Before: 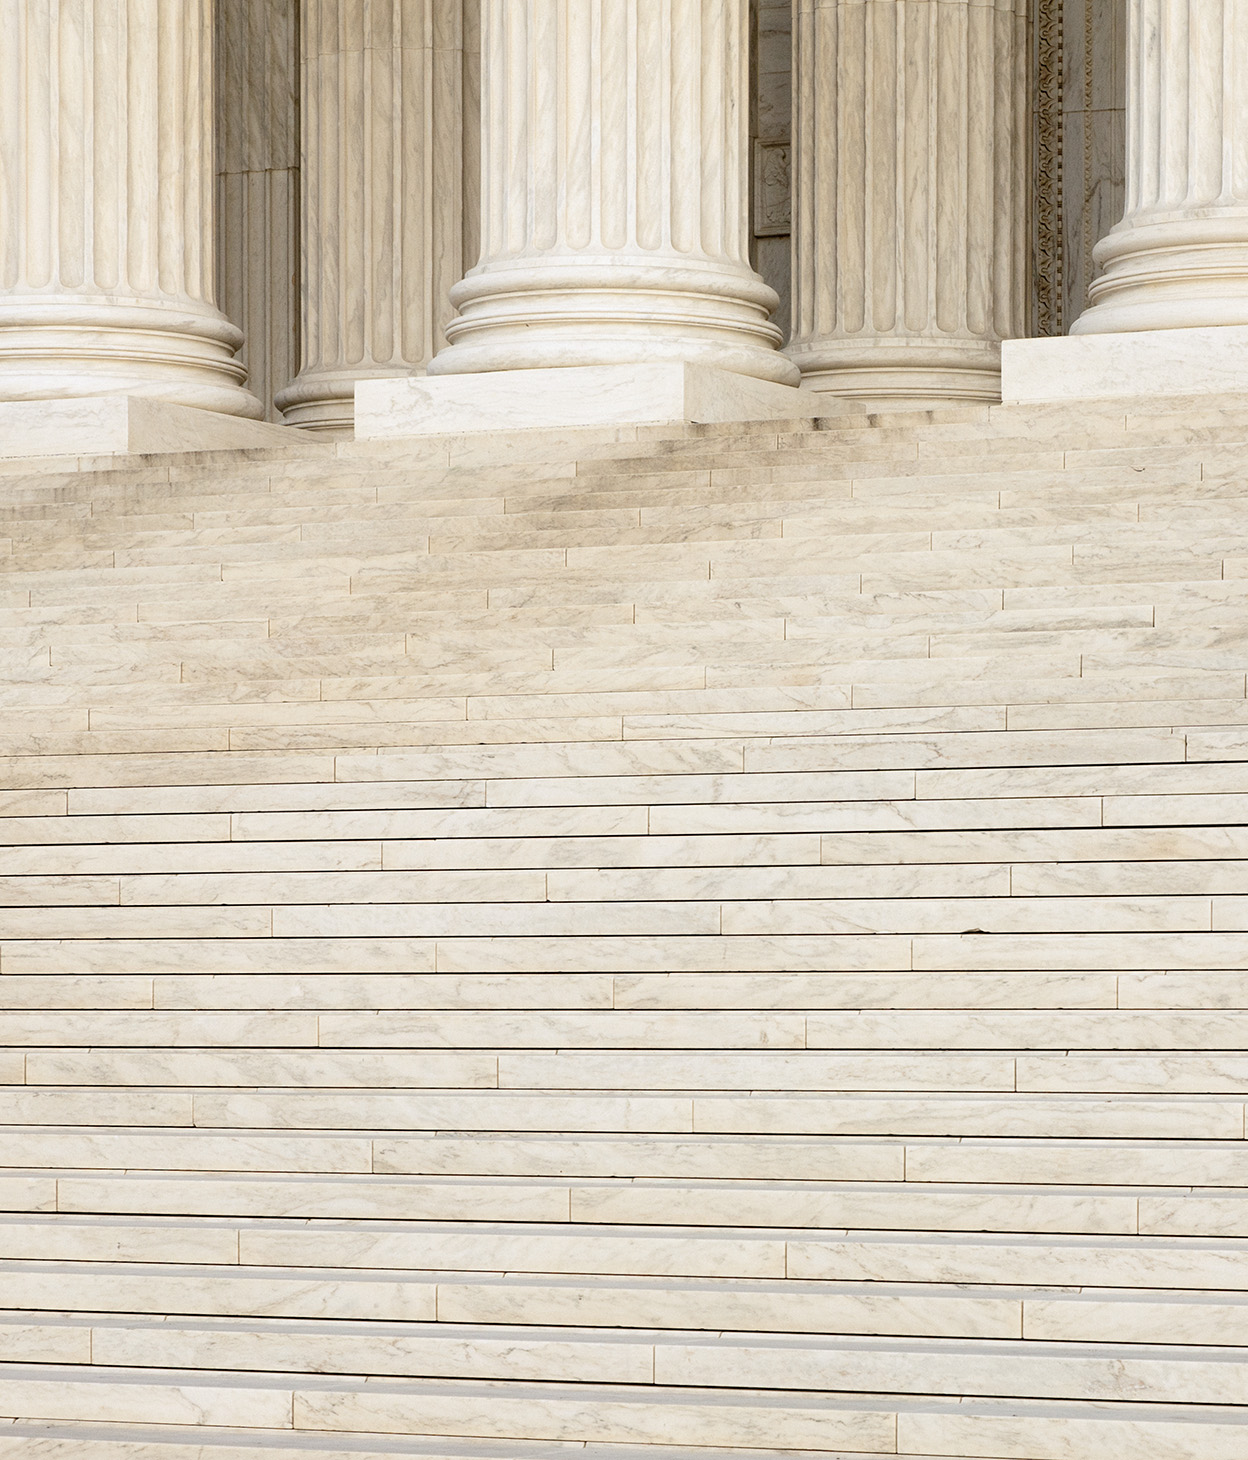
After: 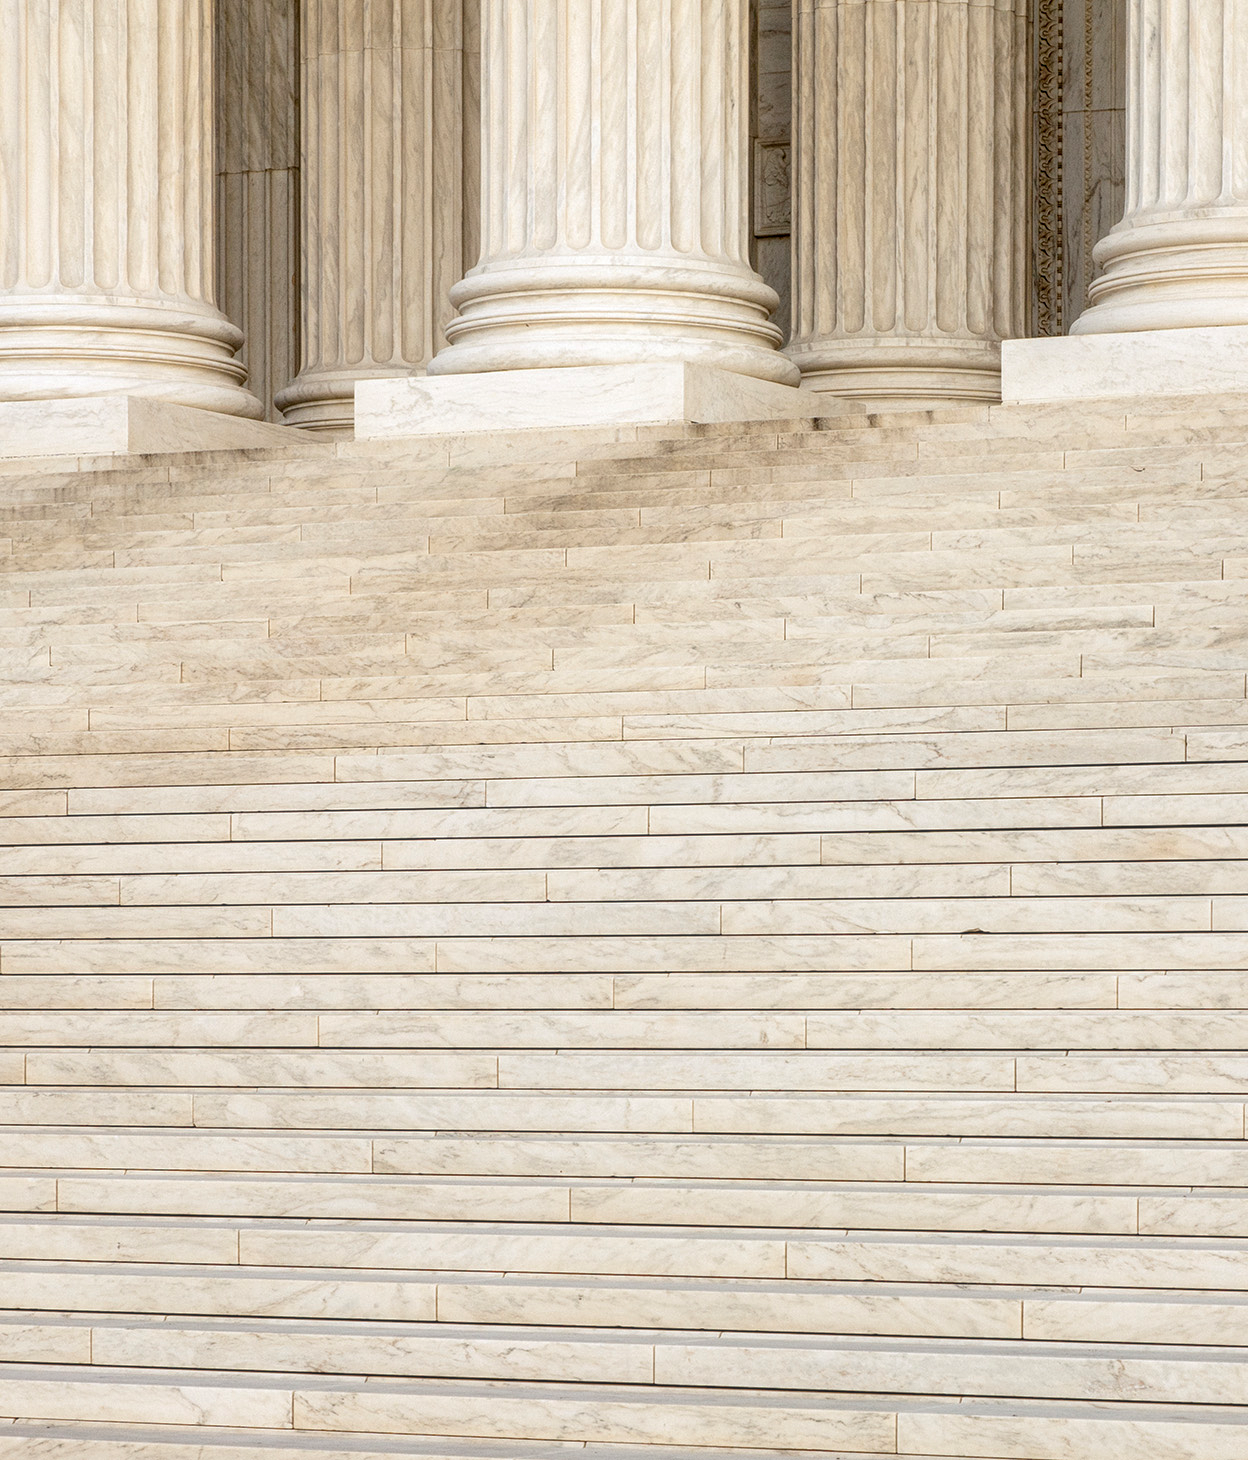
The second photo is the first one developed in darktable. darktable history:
local contrast: highlights 5%, shadows 7%, detail 133%
